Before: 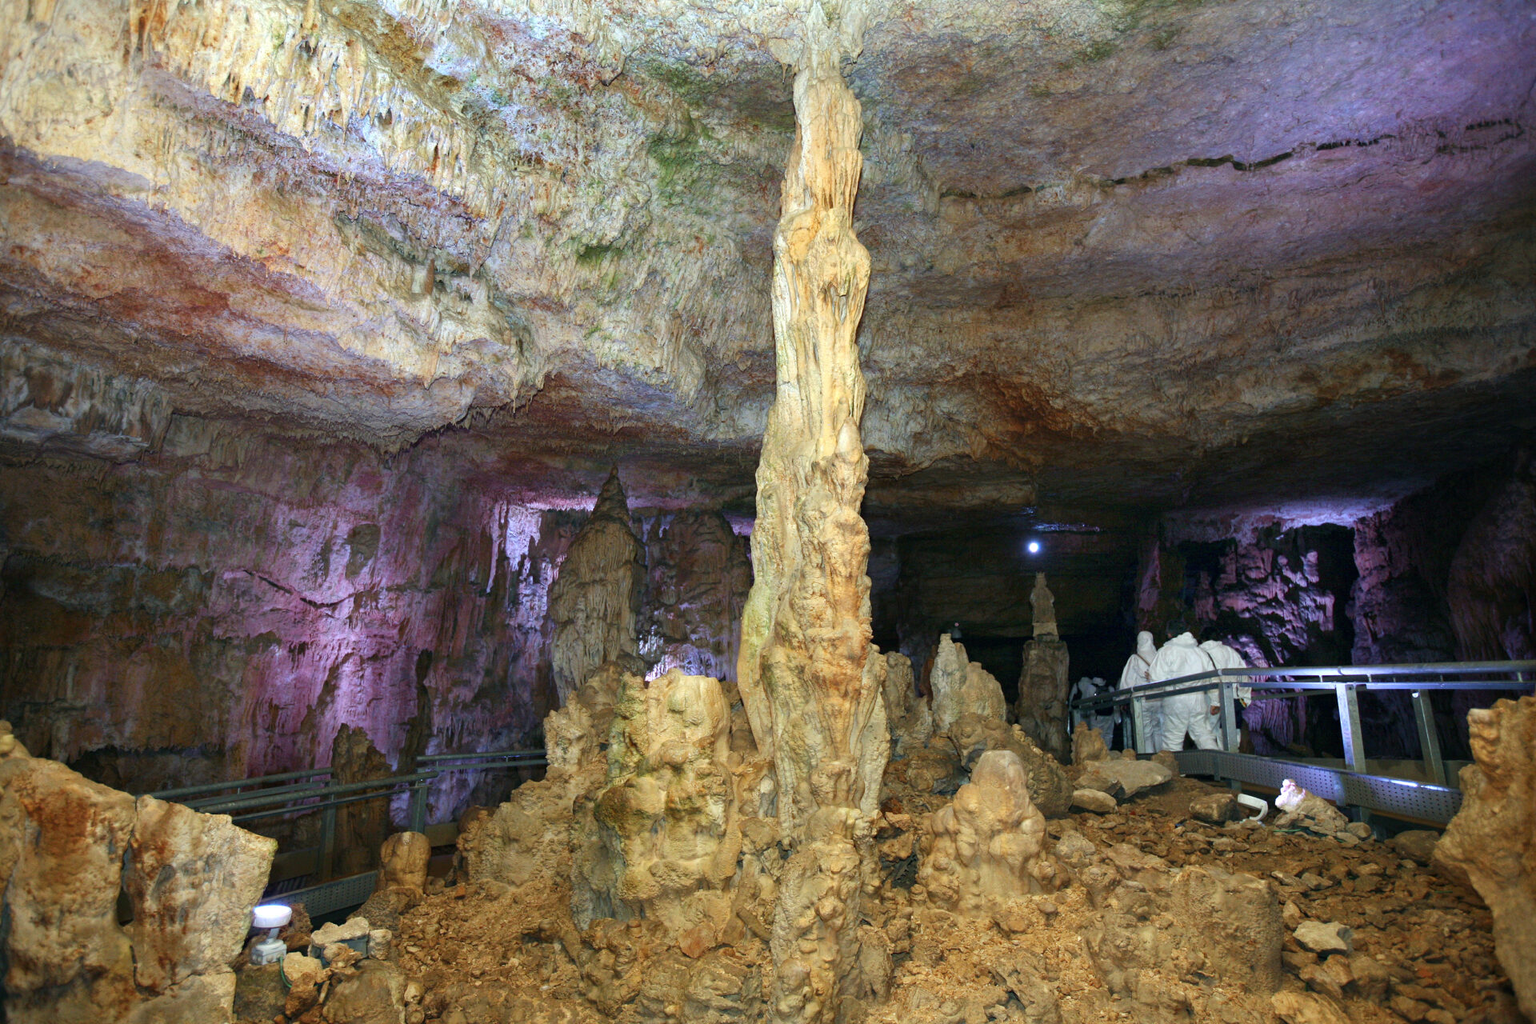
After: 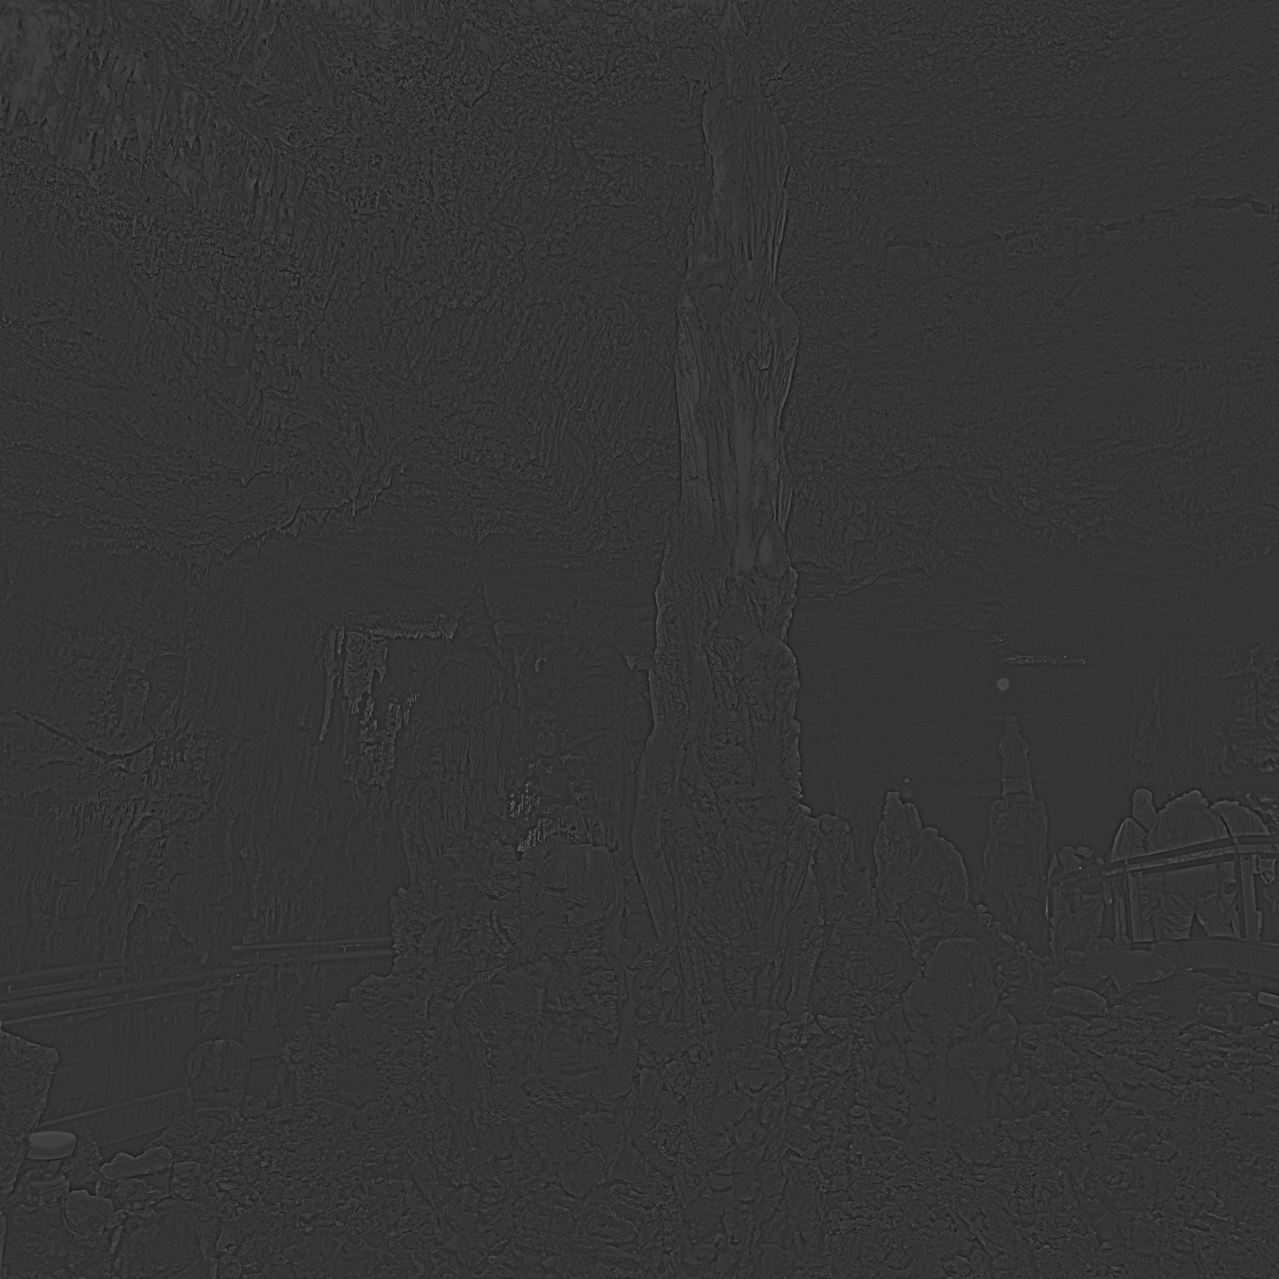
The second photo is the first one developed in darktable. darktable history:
highpass: sharpness 5.84%, contrast boost 8.44%
contrast brightness saturation: contrast 0.09, brightness -0.59, saturation 0.17
color balance: lift [1, 1.001, 0.999, 1.001], gamma [1, 1.004, 1.007, 0.993], gain [1, 0.991, 0.987, 1.013], contrast 10%, output saturation 120%
exposure: black level correction 0.001, exposure 0.5 EV, compensate exposure bias true, compensate highlight preservation false
crop and rotate: left 15.055%, right 18.278%
